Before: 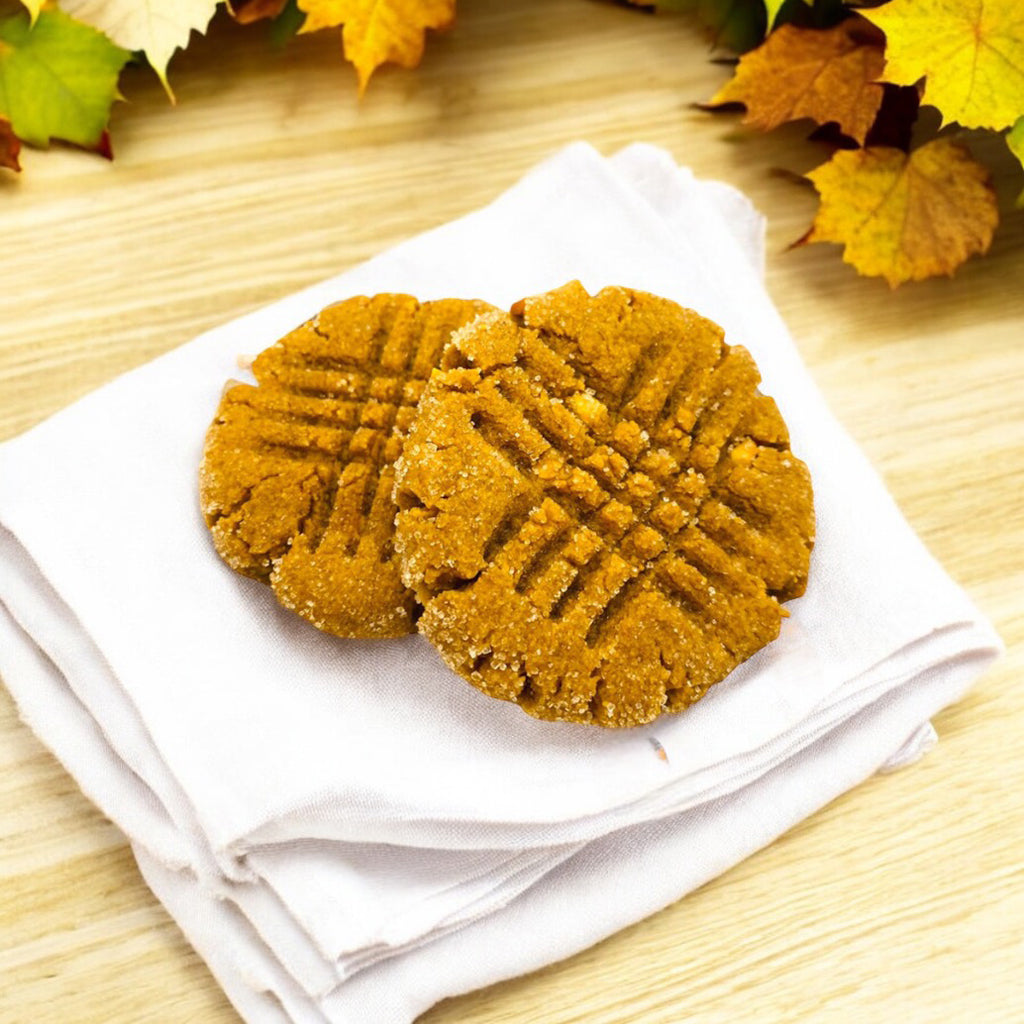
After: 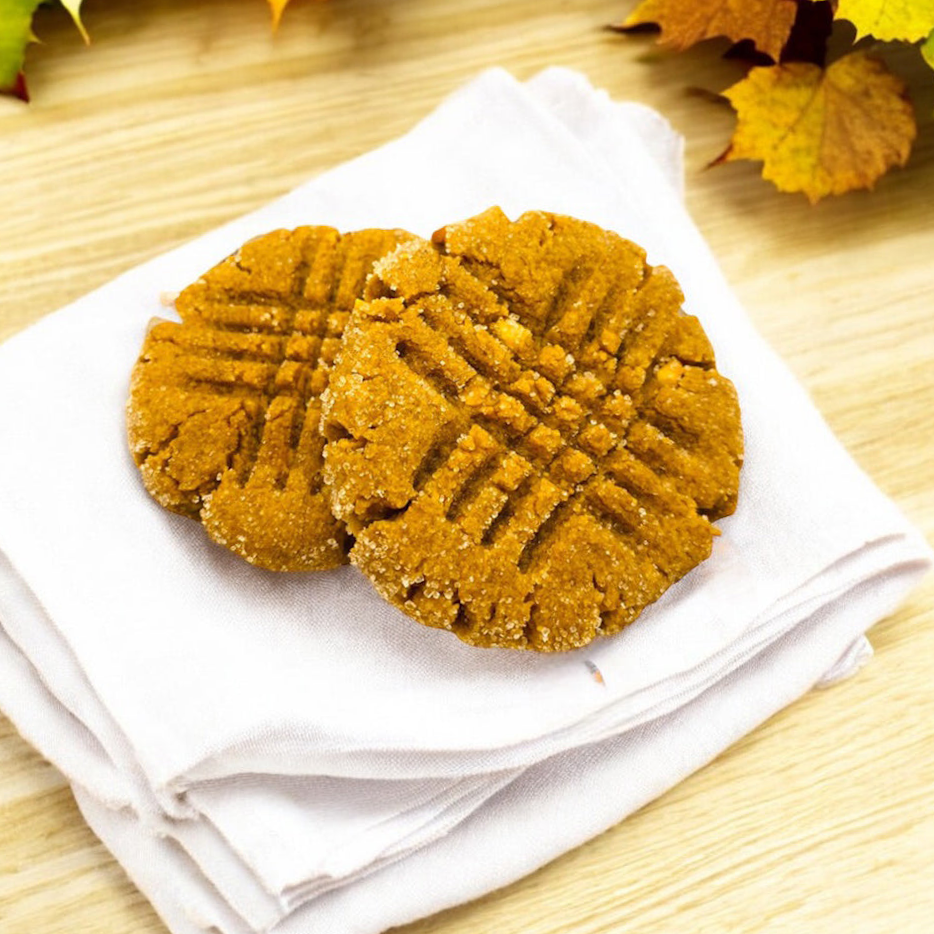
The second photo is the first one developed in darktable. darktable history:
rotate and perspective: automatic cropping original format, crop left 0, crop top 0
crop and rotate: angle 1.96°, left 5.673%, top 5.673%
